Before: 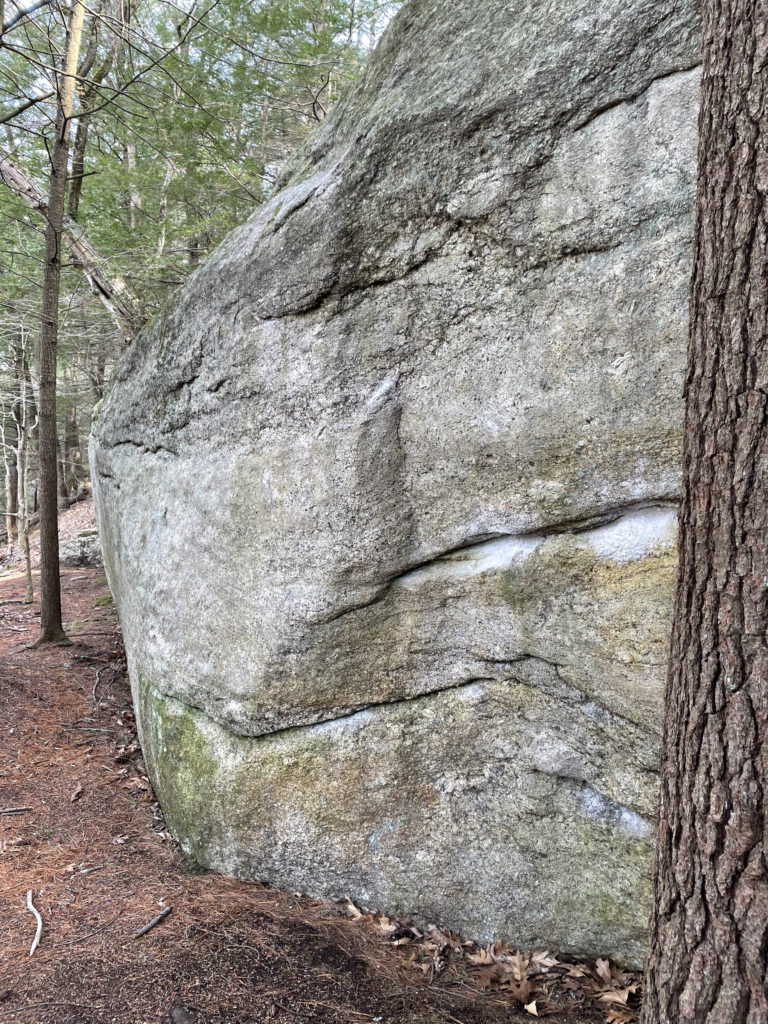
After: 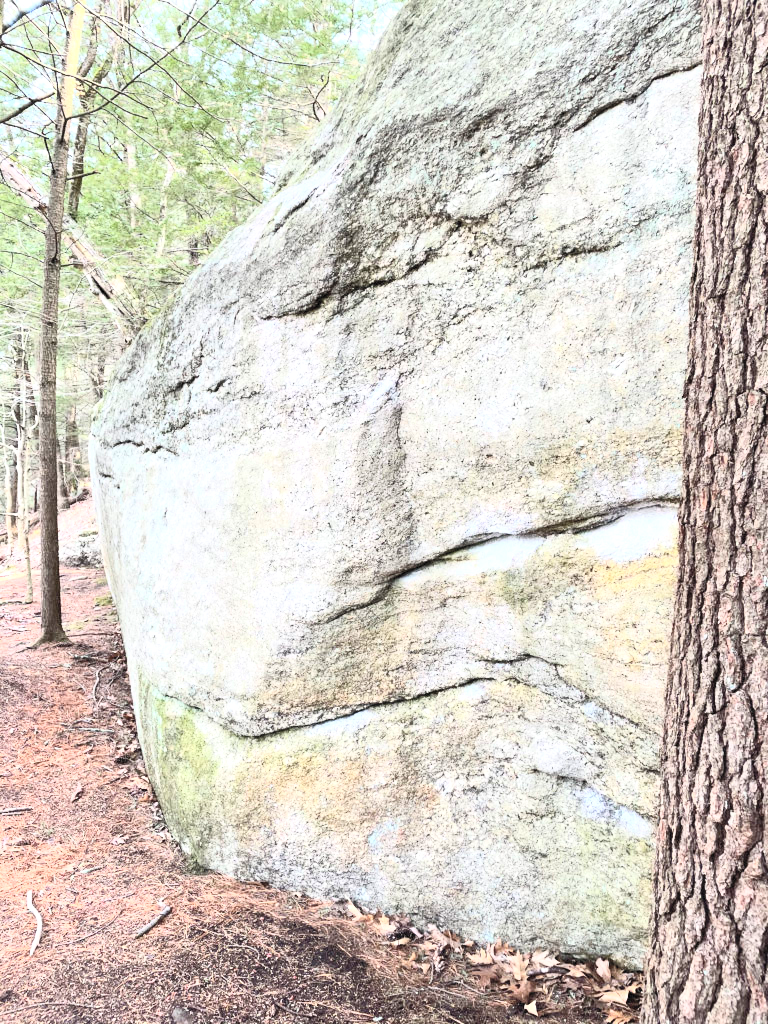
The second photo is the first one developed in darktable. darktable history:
contrast brightness saturation: contrast 0.39, brightness 0.53
exposure: exposure 0.574 EV, compensate highlight preservation false
